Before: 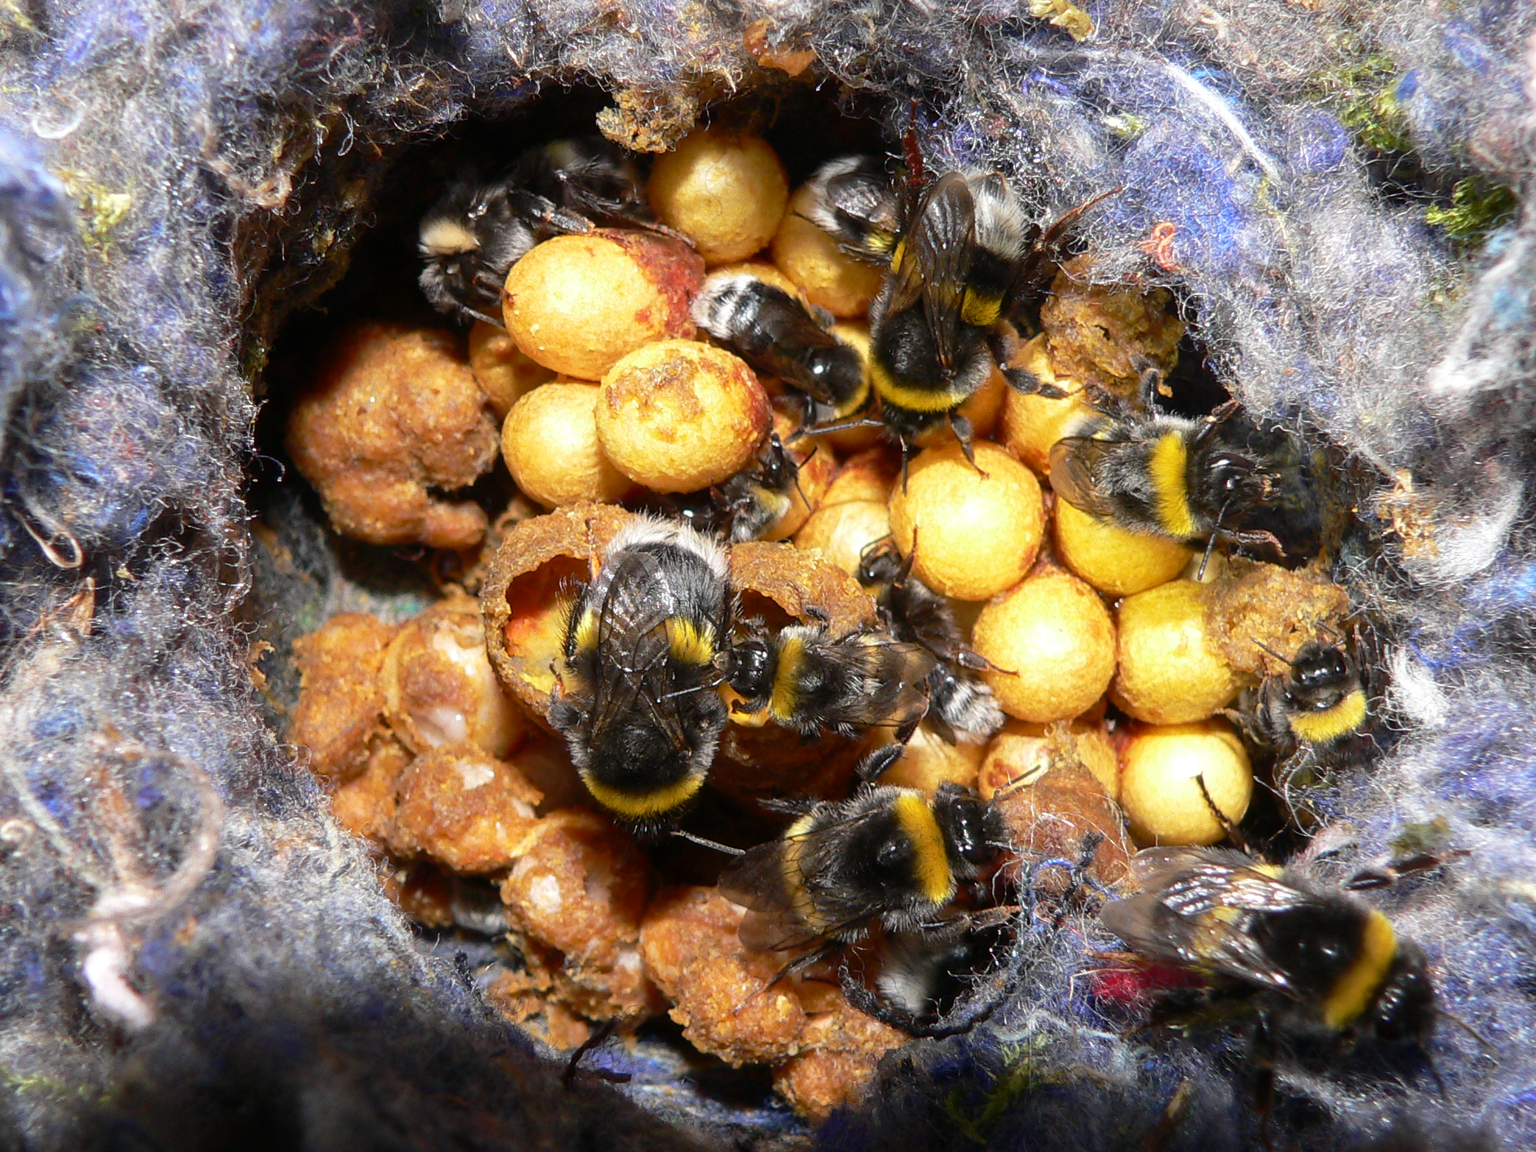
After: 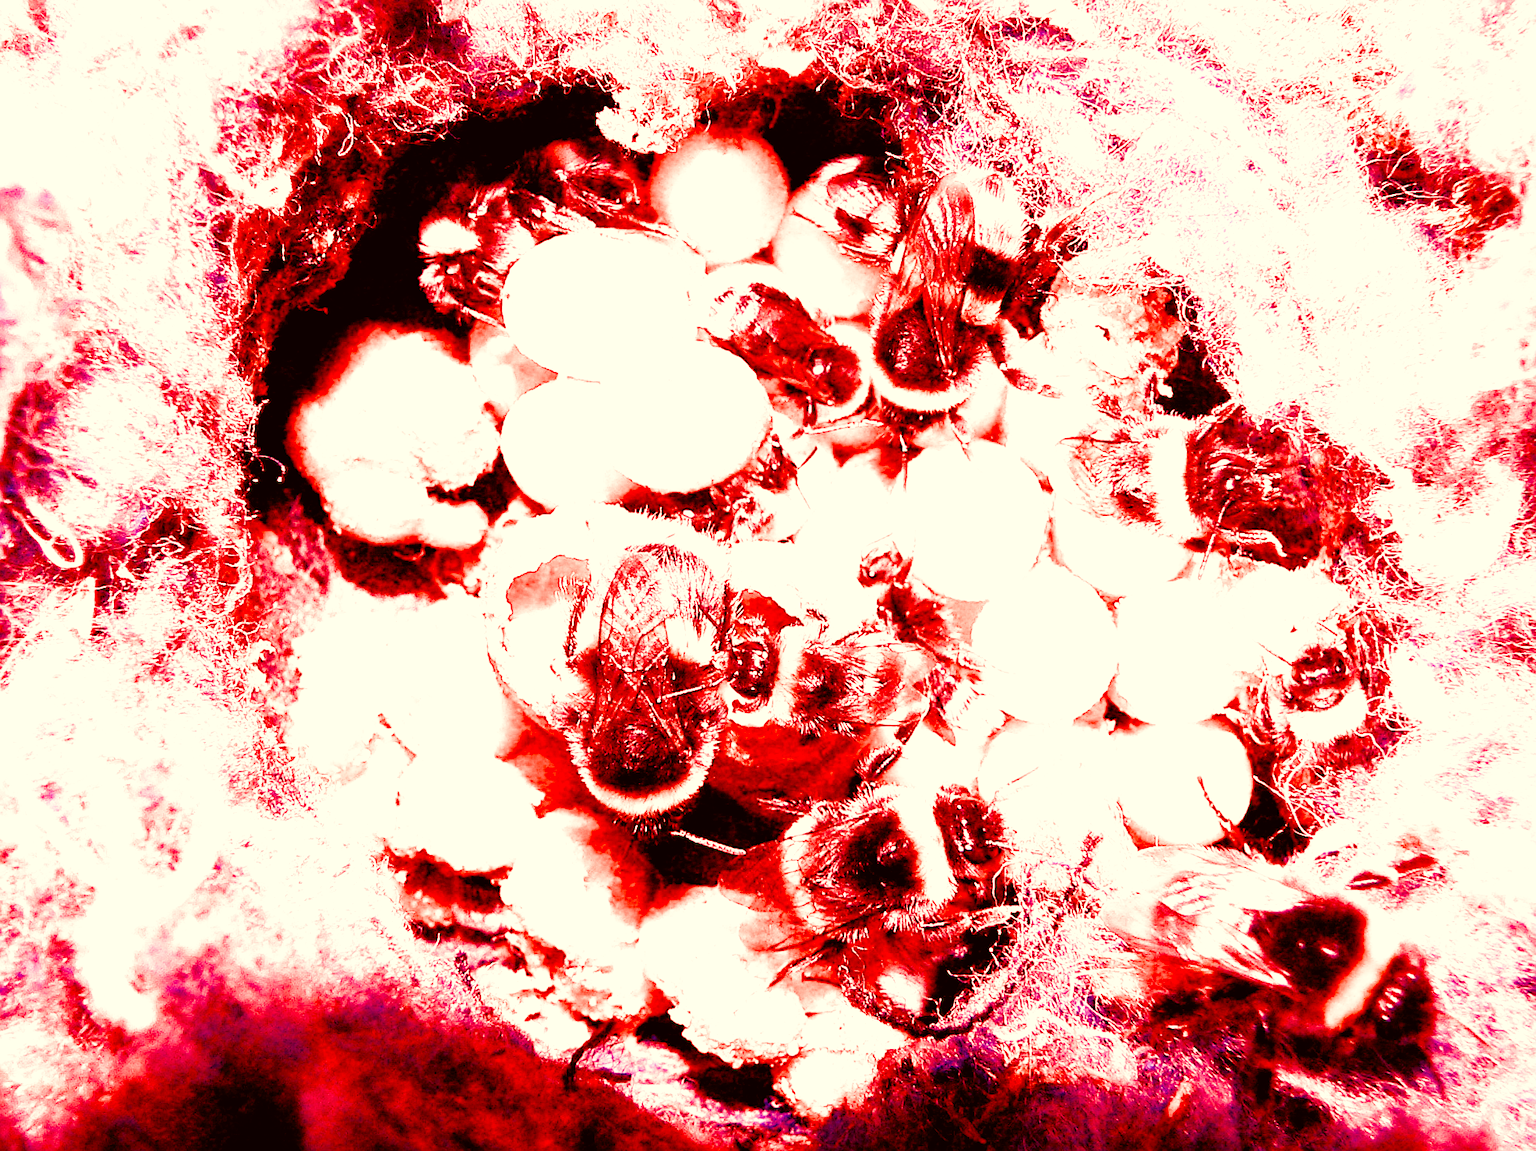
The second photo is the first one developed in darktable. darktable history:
white balance: red 4.26, blue 1.802
color correction: highlights a* -1.43, highlights b* 10.12, shadows a* 0.395, shadows b* 19.35
filmic rgb: black relative exposure -4.4 EV, white relative exposure 5 EV, threshold 3 EV, hardness 2.23, latitude 40.06%, contrast 1.15, highlights saturation mix 10%, shadows ↔ highlights balance 1.04%, preserve chrominance RGB euclidean norm (legacy), color science v4 (2020), enable highlight reconstruction true
sharpen: on, module defaults
